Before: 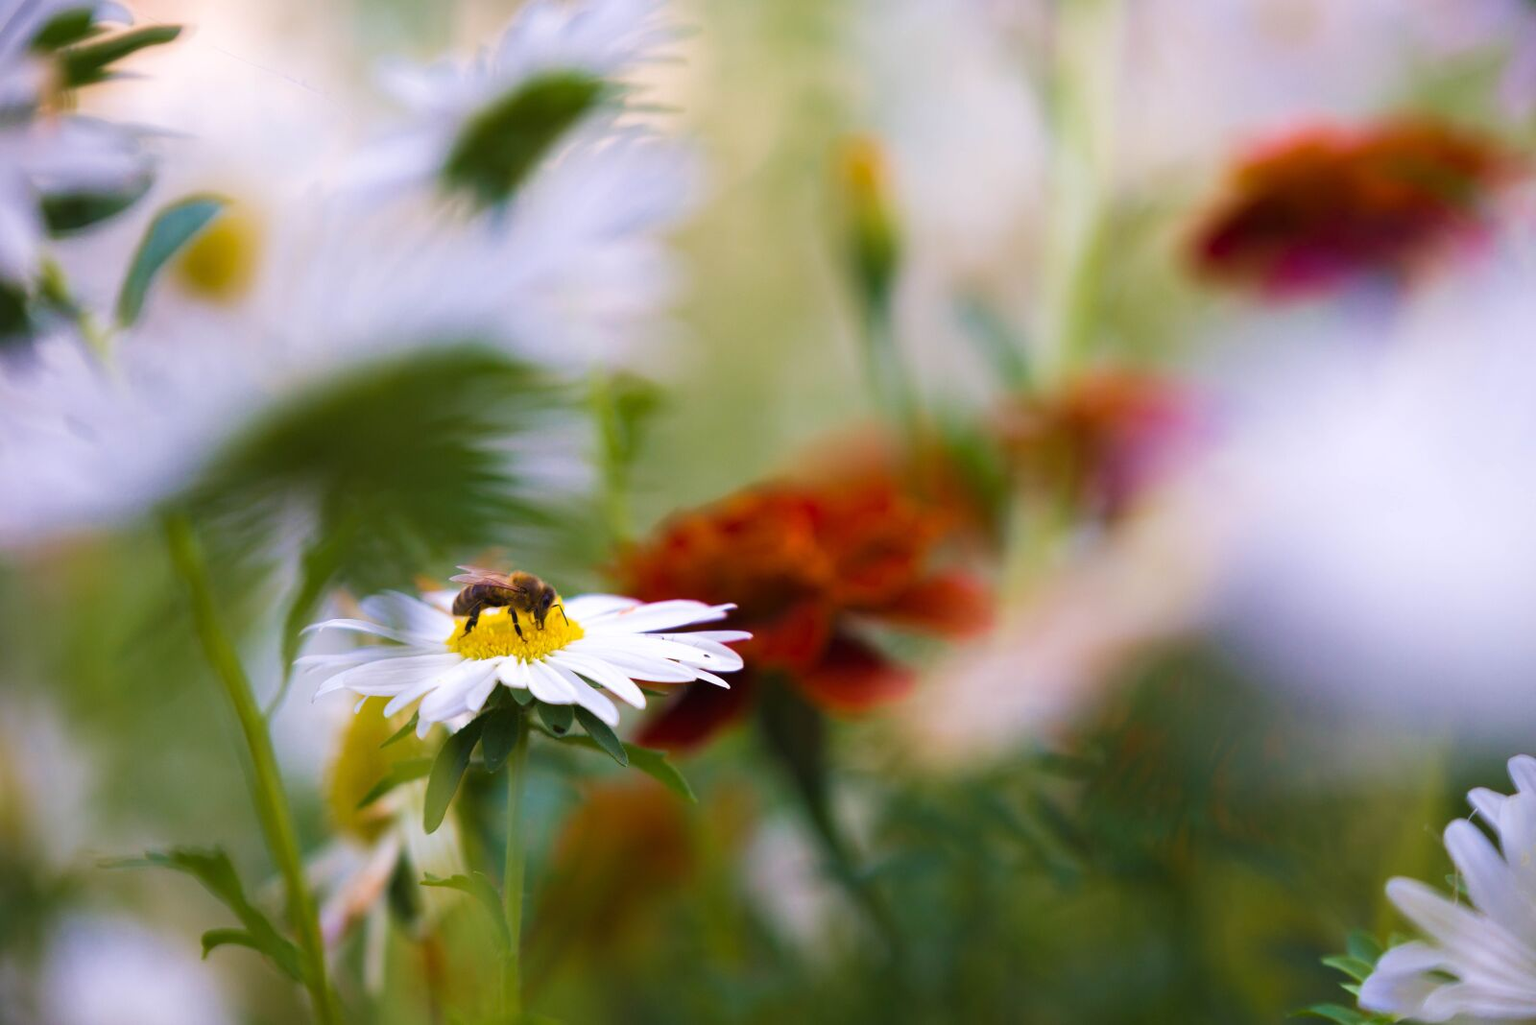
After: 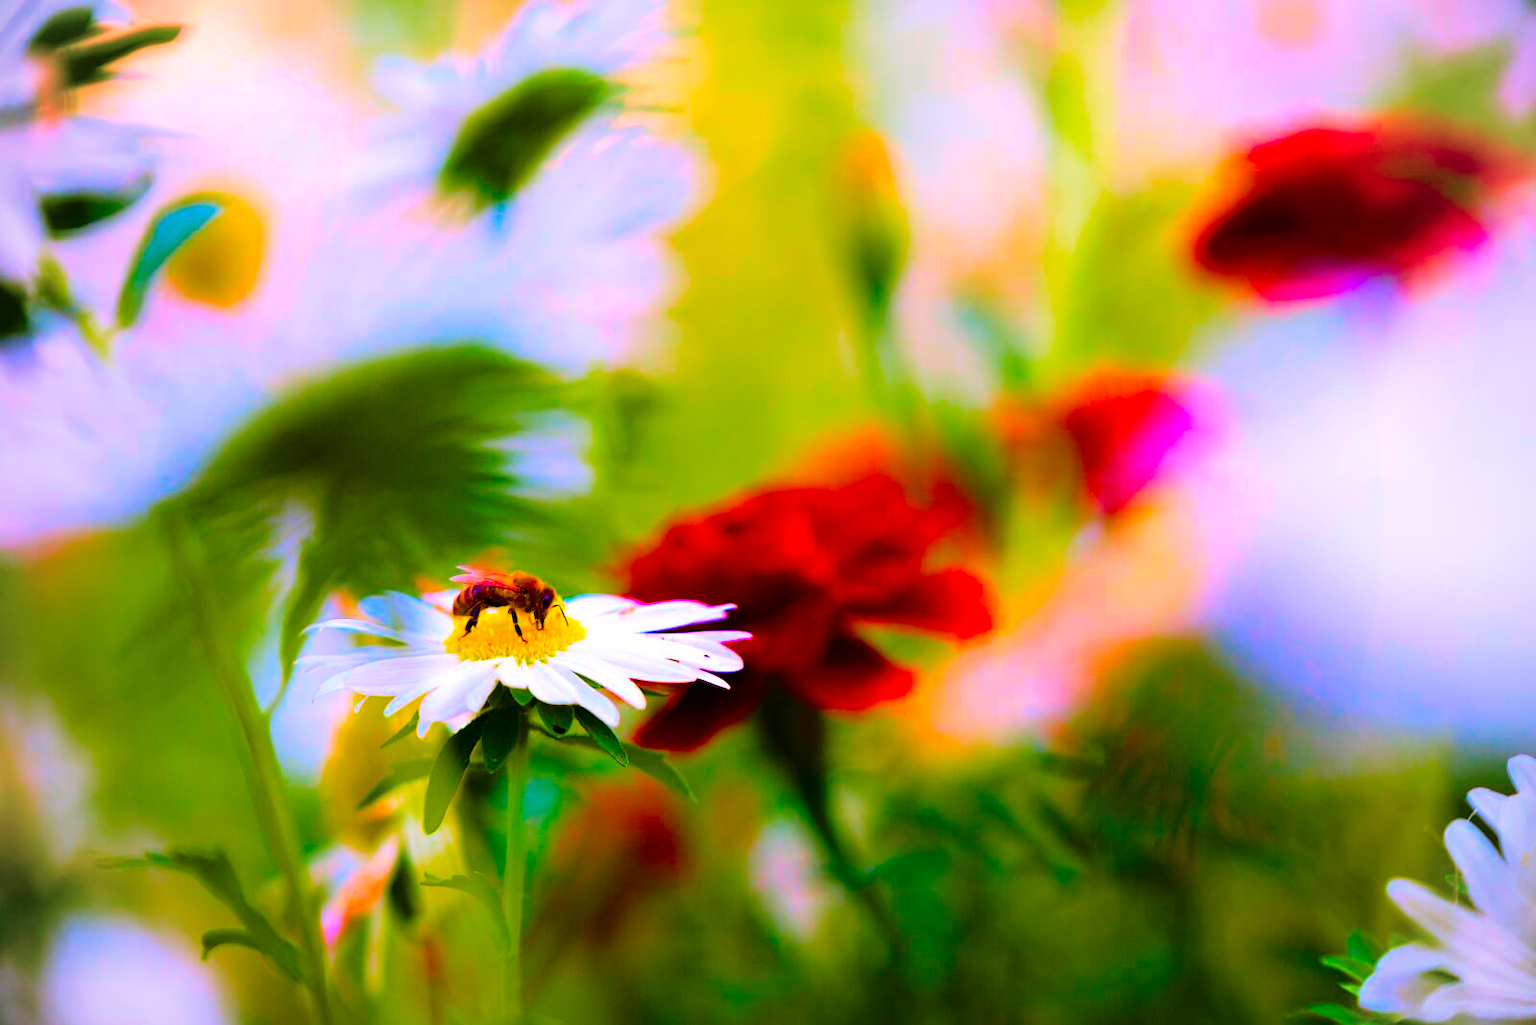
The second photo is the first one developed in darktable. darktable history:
sharpen: amount 0.202
exposure: black level correction 0.007, exposure 0.099 EV, compensate highlight preservation false
tone curve: curves: ch0 [(0, 0.01) (0.058, 0.039) (0.159, 0.117) (0.282, 0.327) (0.45, 0.534) (0.676, 0.751) (0.89, 0.919) (1, 1)]; ch1 [(0, 0) (0.094, 0.081) (0.285, 0.299) (0.385, 0.403) (0.447, 0.455) (0.495, 0.496) (0.544, 0.552) (0.589, 0.612) (0.722, 0.728) (1, 1)]; ch2 [(0, 0) (0.257, 0.217) (0.43, 0.421) (0.498, 0.507) (0.531, 0.544) (0.56, 0.579) (0.625, 0.642) (1, 1)], color space Lab, independent channels, preserve colors none
vignetting: brightness -0.199, unbound false
color balance rgb: linear chroma grading › global chroma 15.186%, perceptual saturation grading › global saturation 51.202%, global vibrance 31.809%
color correction: highlights b* -0.045, saturation 1.81
